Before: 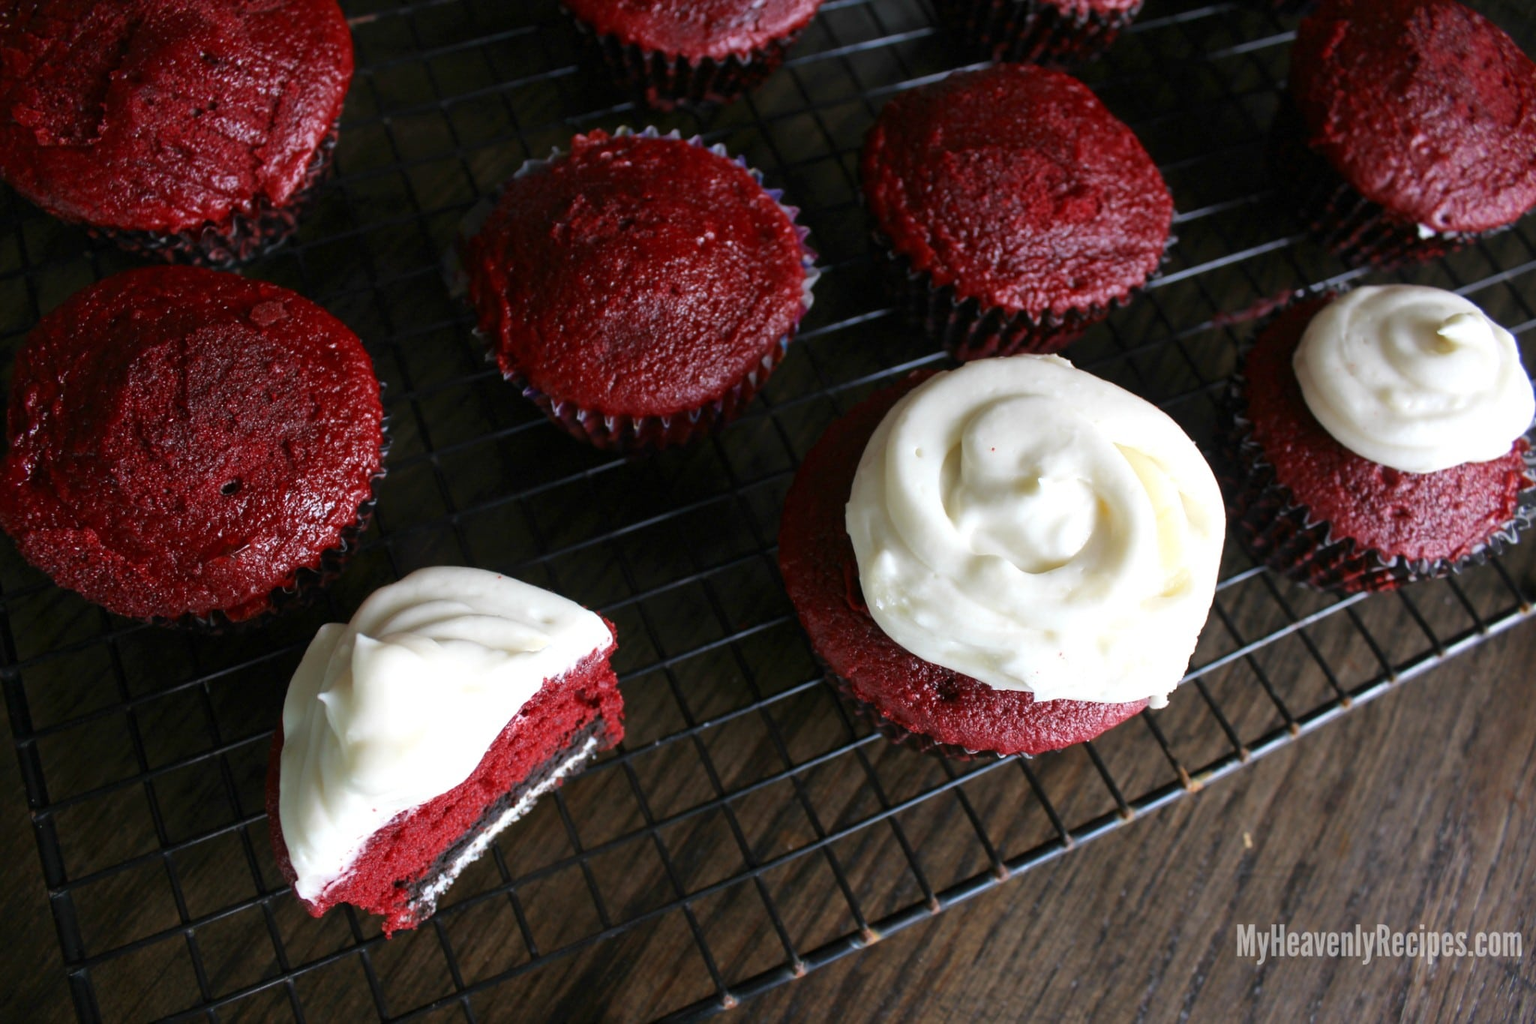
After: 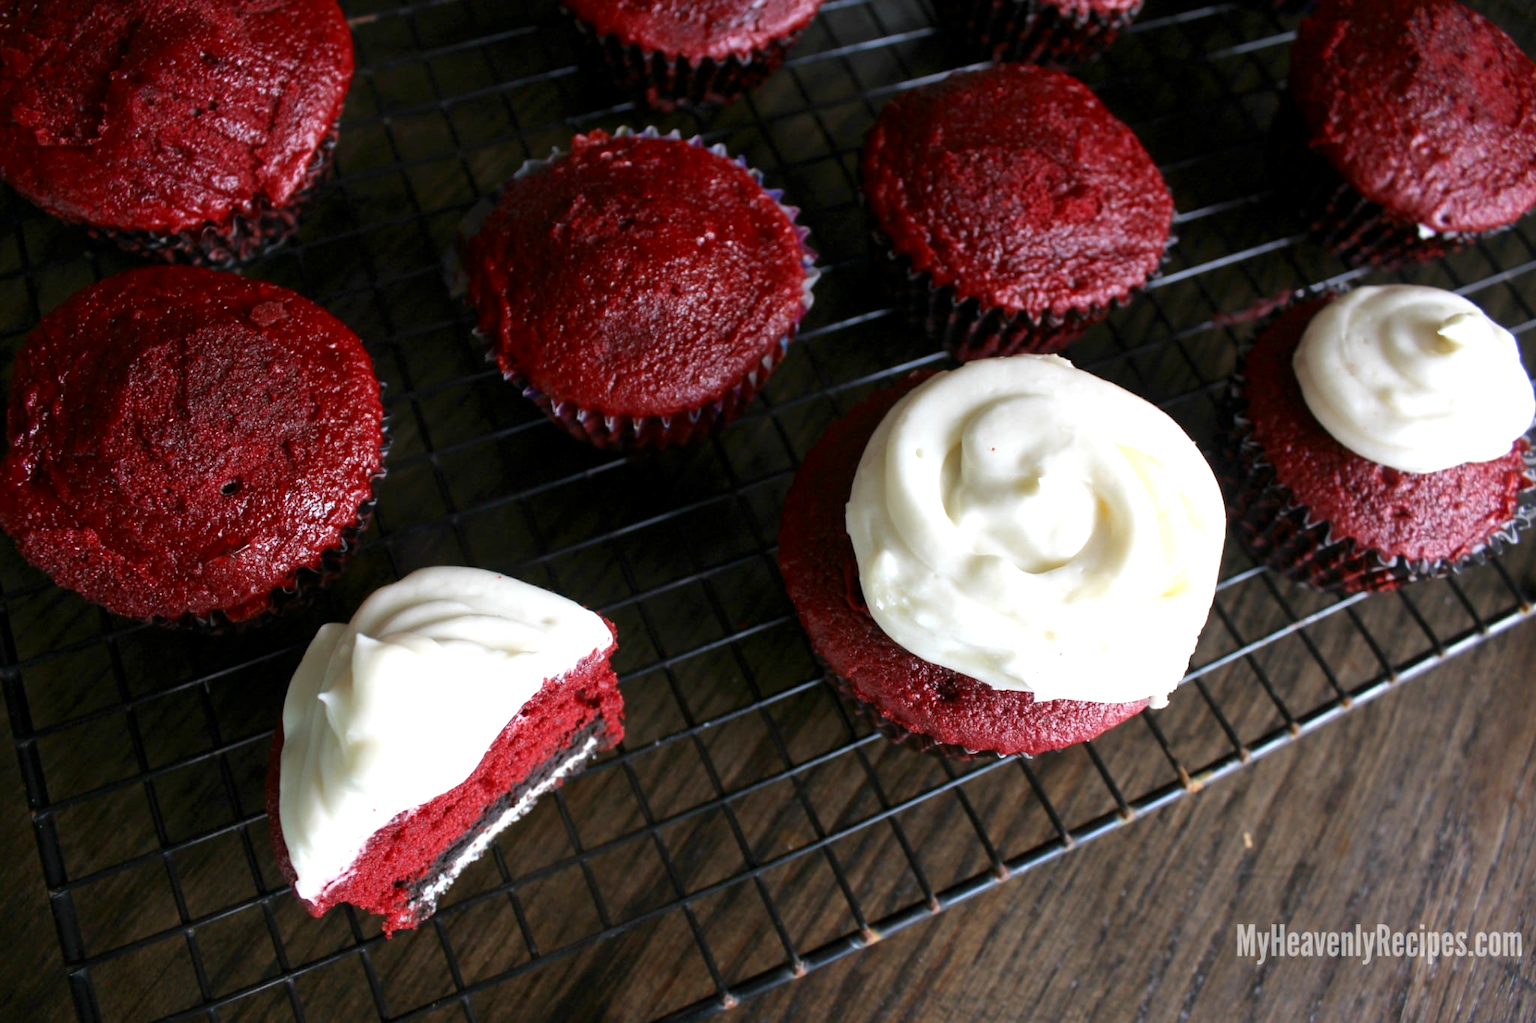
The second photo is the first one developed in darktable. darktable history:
exposure: black level correction 0.001, exposure 0.299 EV, compensate highlight preservation false
